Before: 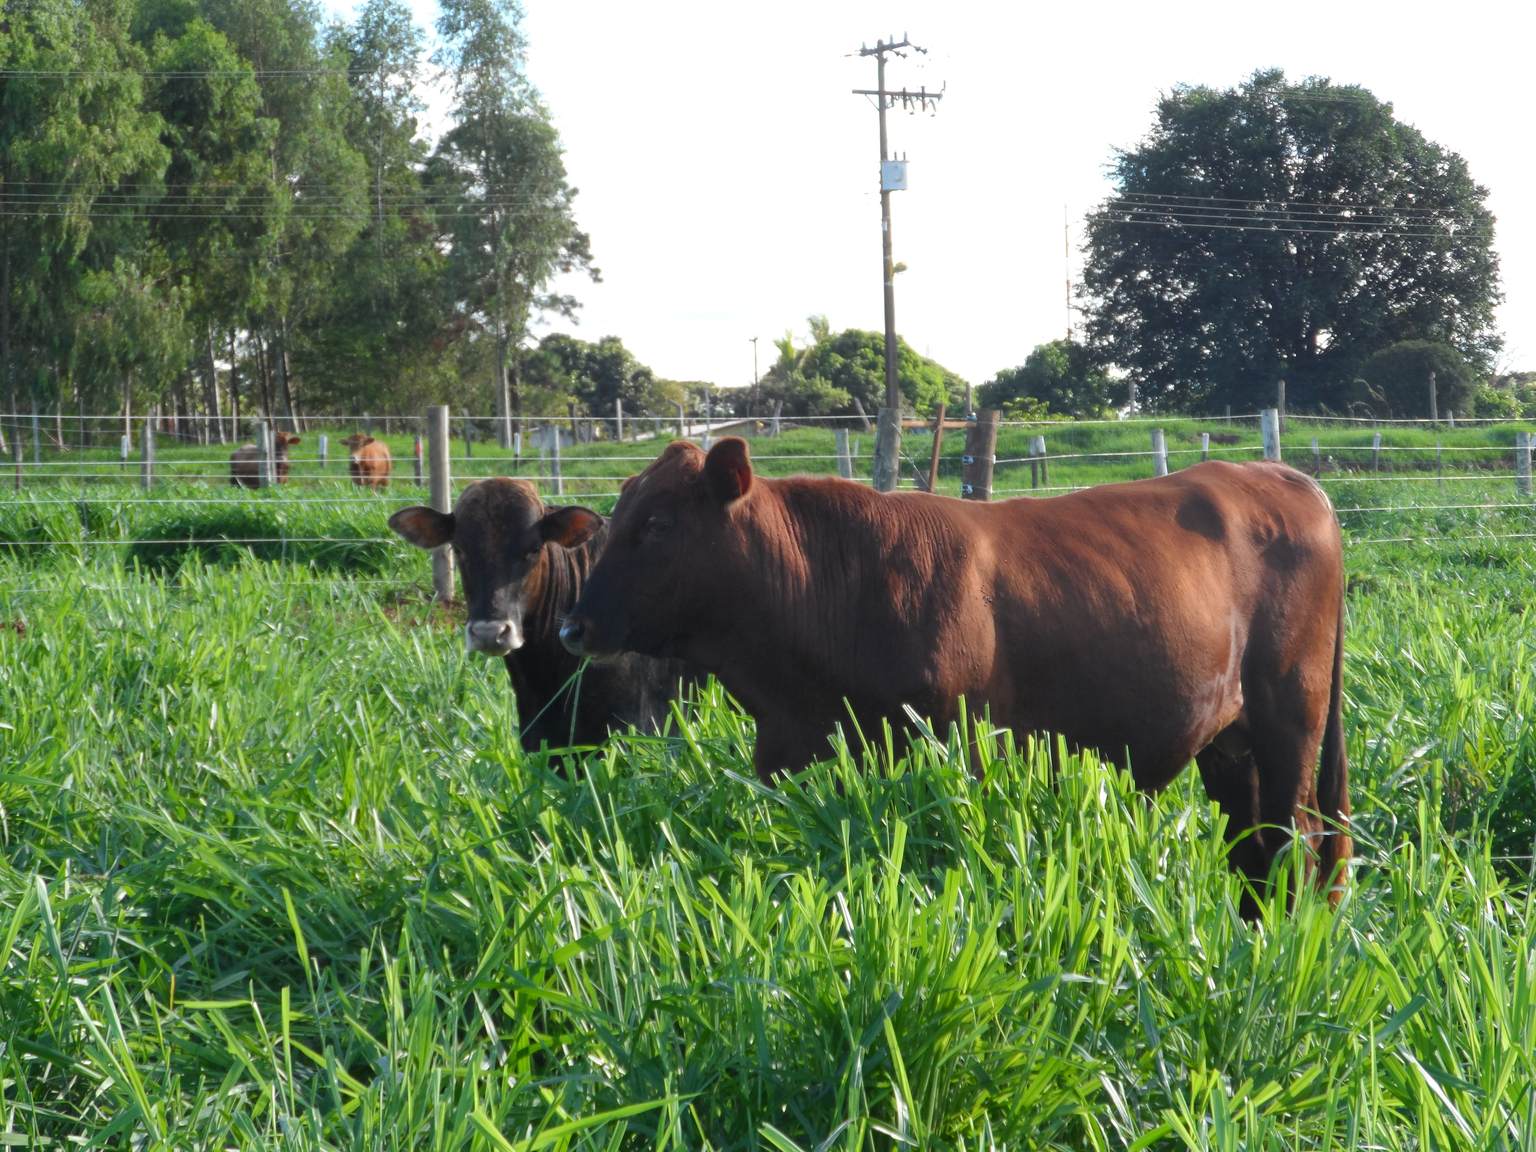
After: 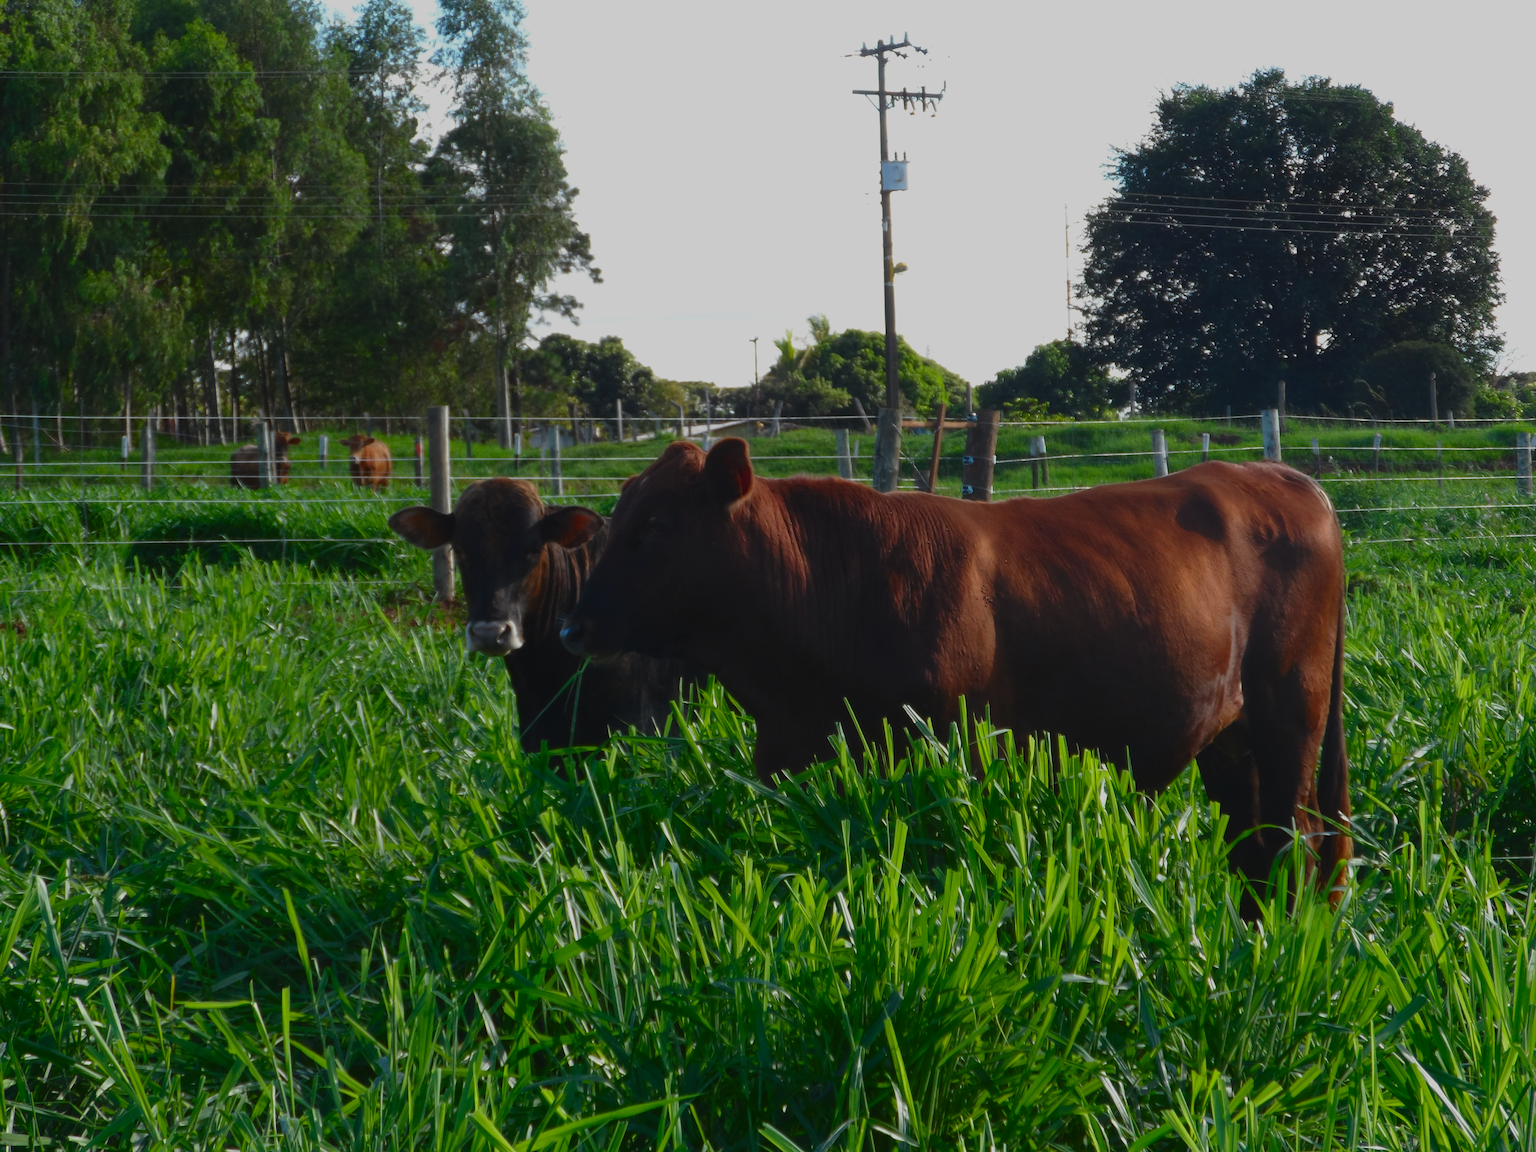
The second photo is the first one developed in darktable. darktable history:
exposure: black level correction -0.015, exposure -0.5 EV, compensate highlight preservation false
contrast brightness saturation: brightness -0.25, saturation 0.2
